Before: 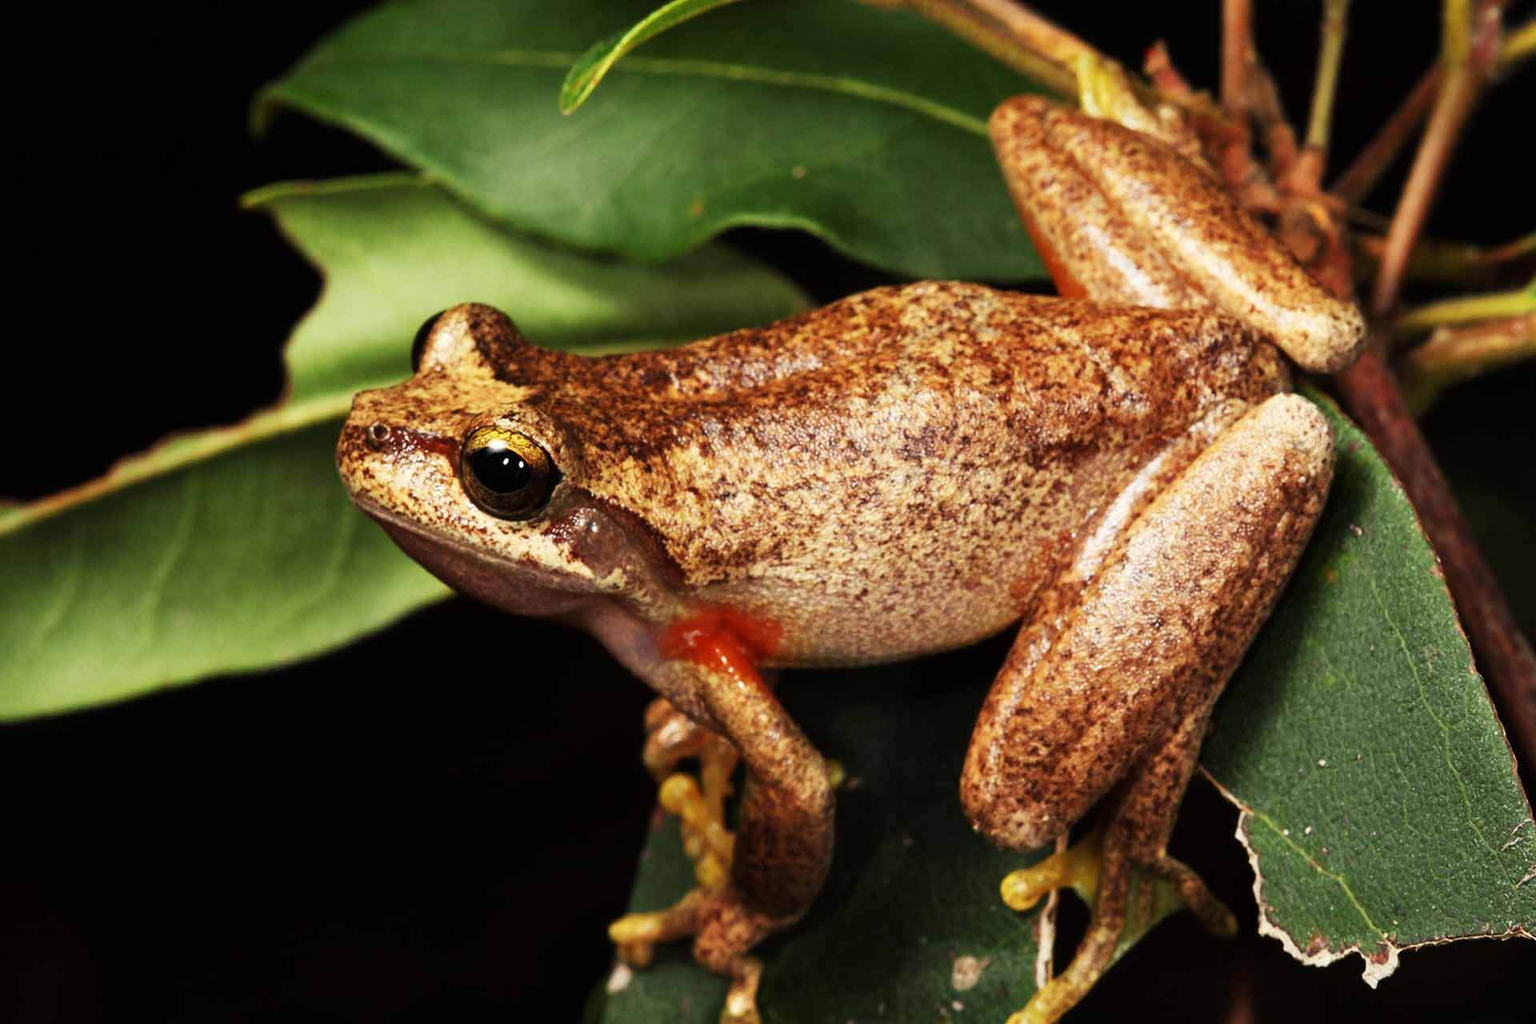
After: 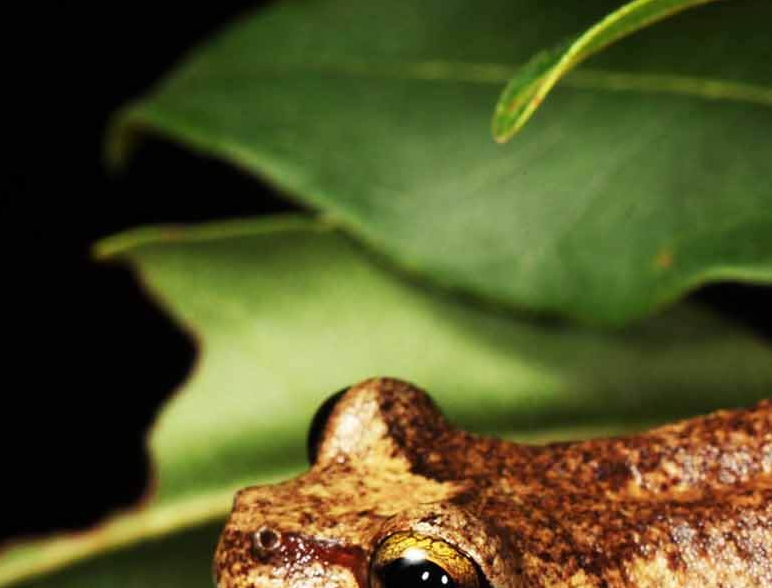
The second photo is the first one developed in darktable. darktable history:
crop and rotate: left 10.822%, top 0.118%, right 48.944%, bottom 53.943%
